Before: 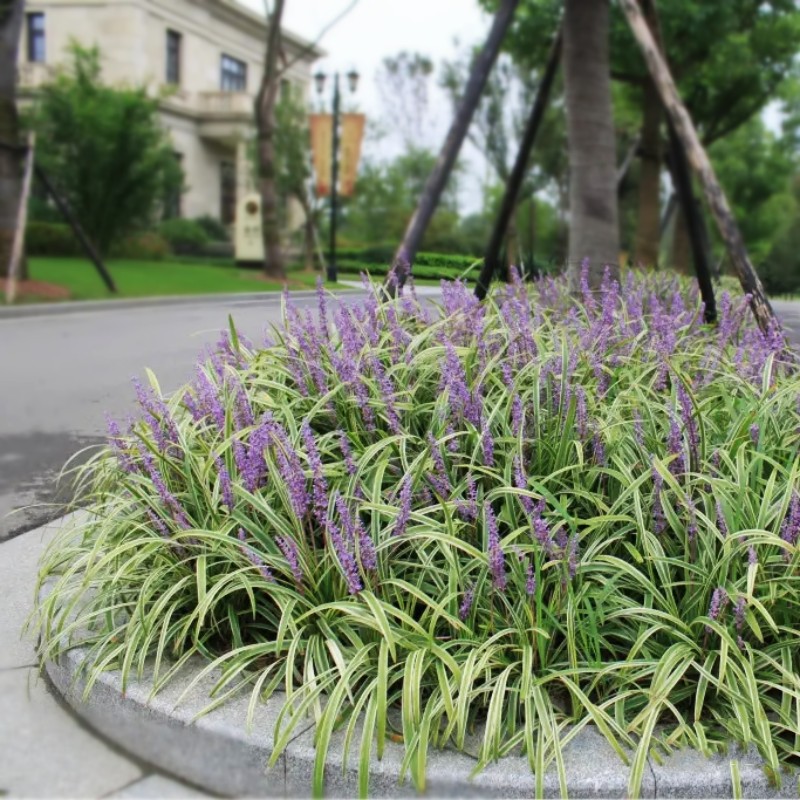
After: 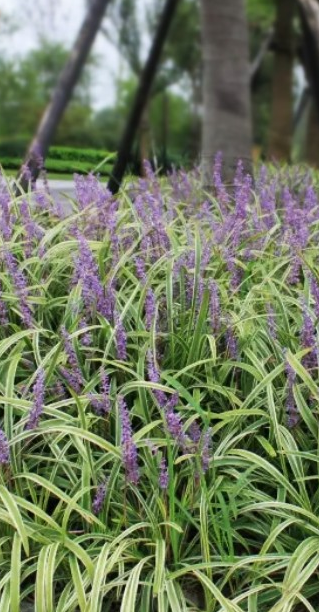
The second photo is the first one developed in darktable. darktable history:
crop: left 45.999%, top 13.295%, right 14.004%, bottom 10.144%
